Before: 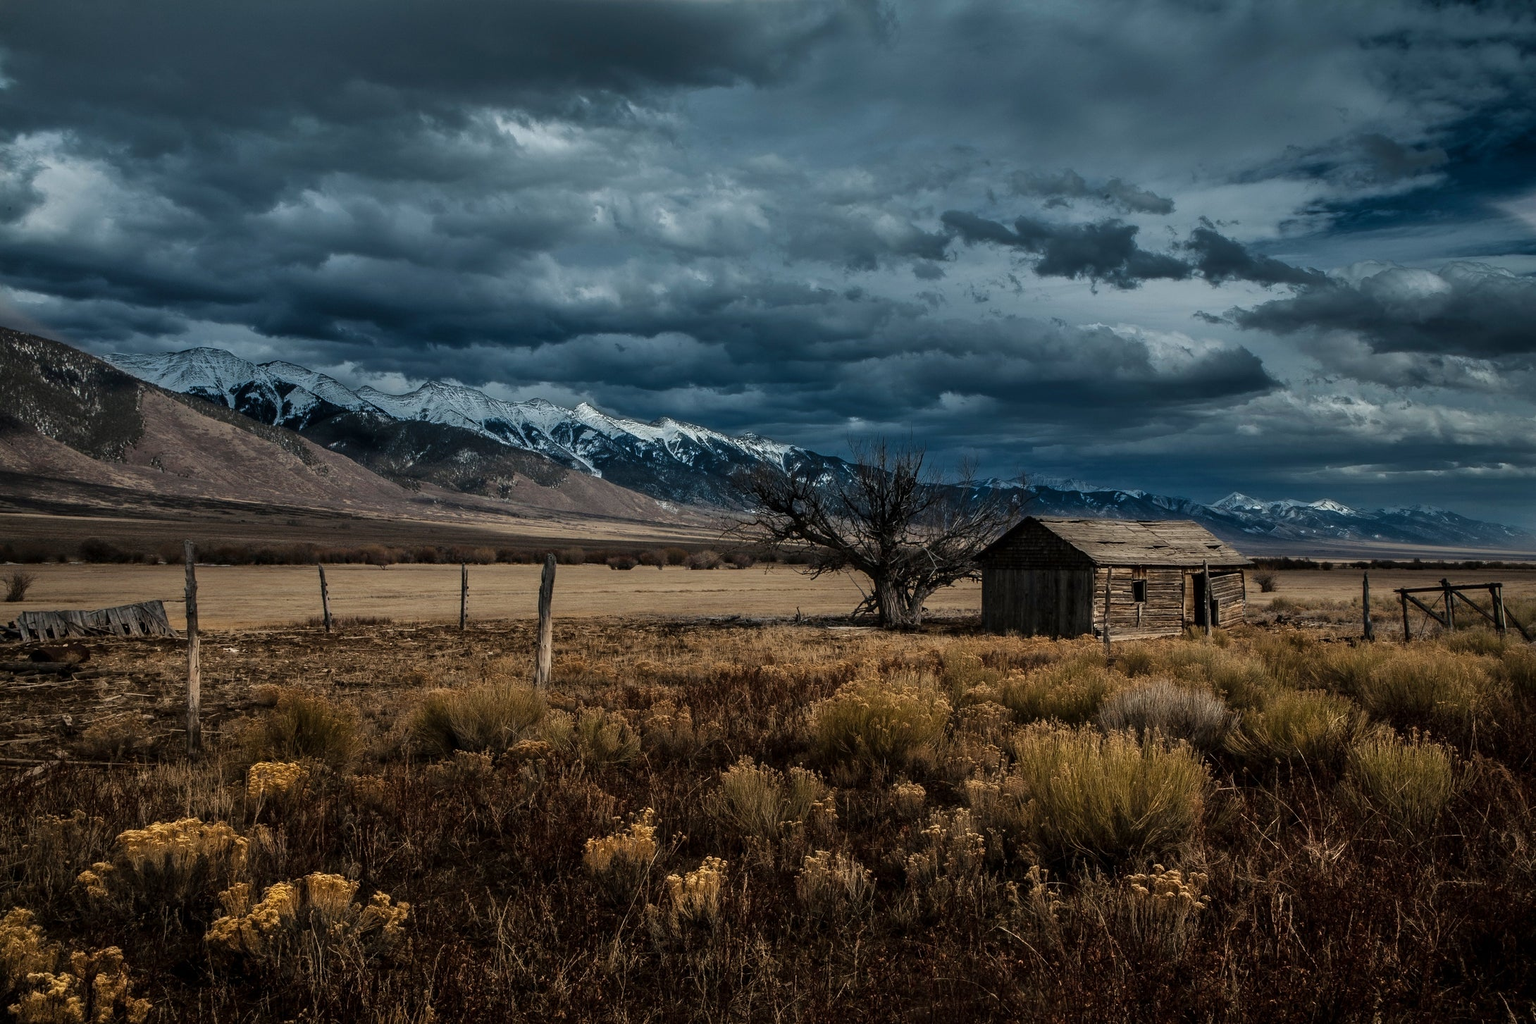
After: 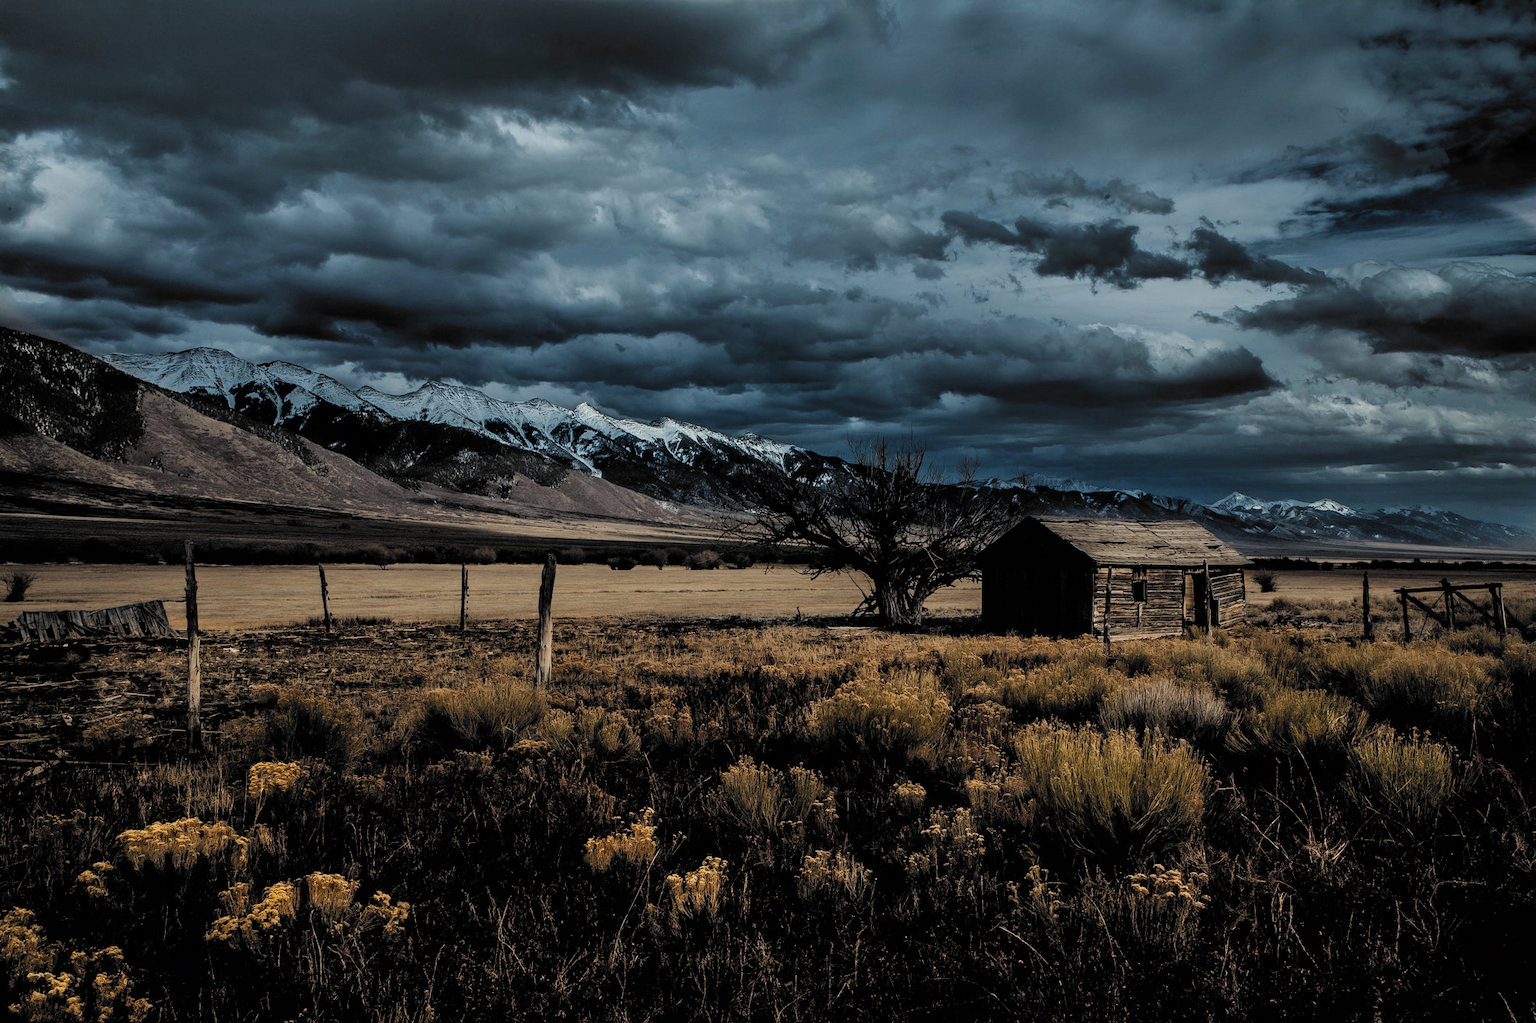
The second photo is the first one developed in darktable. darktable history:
filmic rgb: black relative exposure -5.08 EV, white relative exposure 3.56 EV, threshold 2.99 EV, hardness 3.16, contrast 1.19, highlights saturation mix -49.01%, color science v6 (2022), enable highlight reconstruction true
